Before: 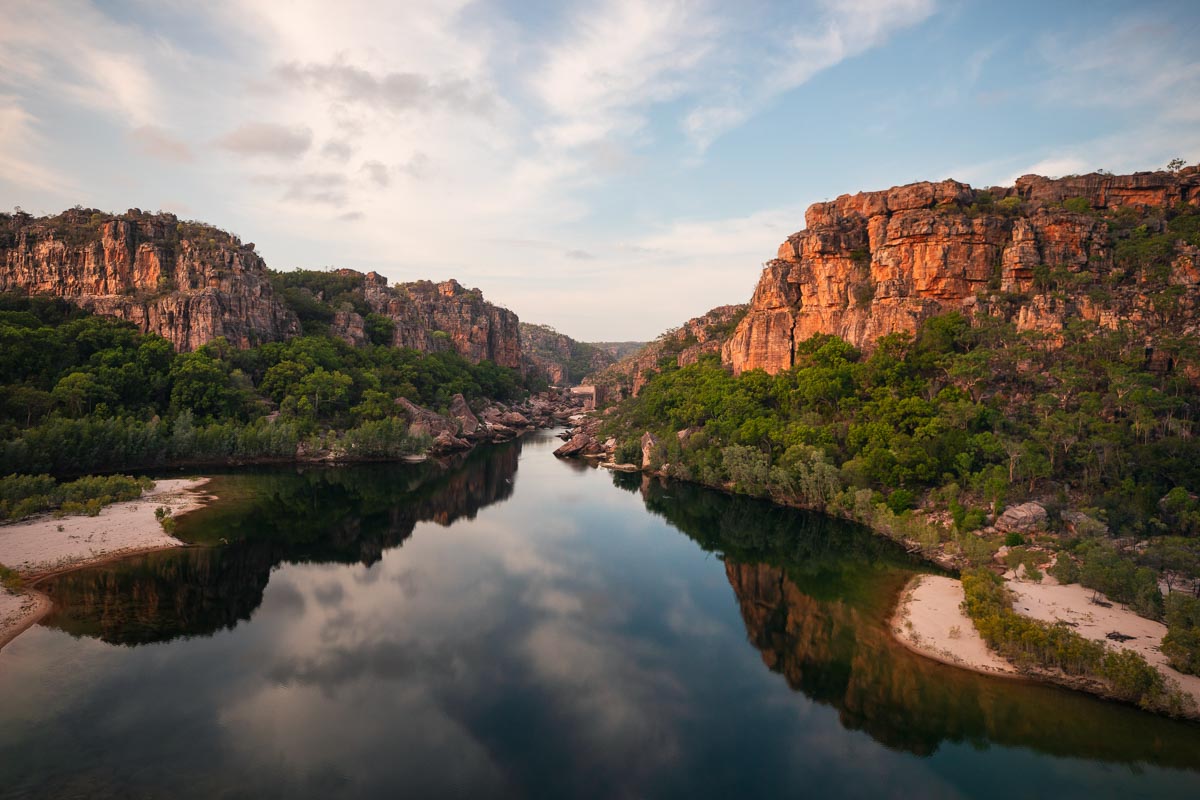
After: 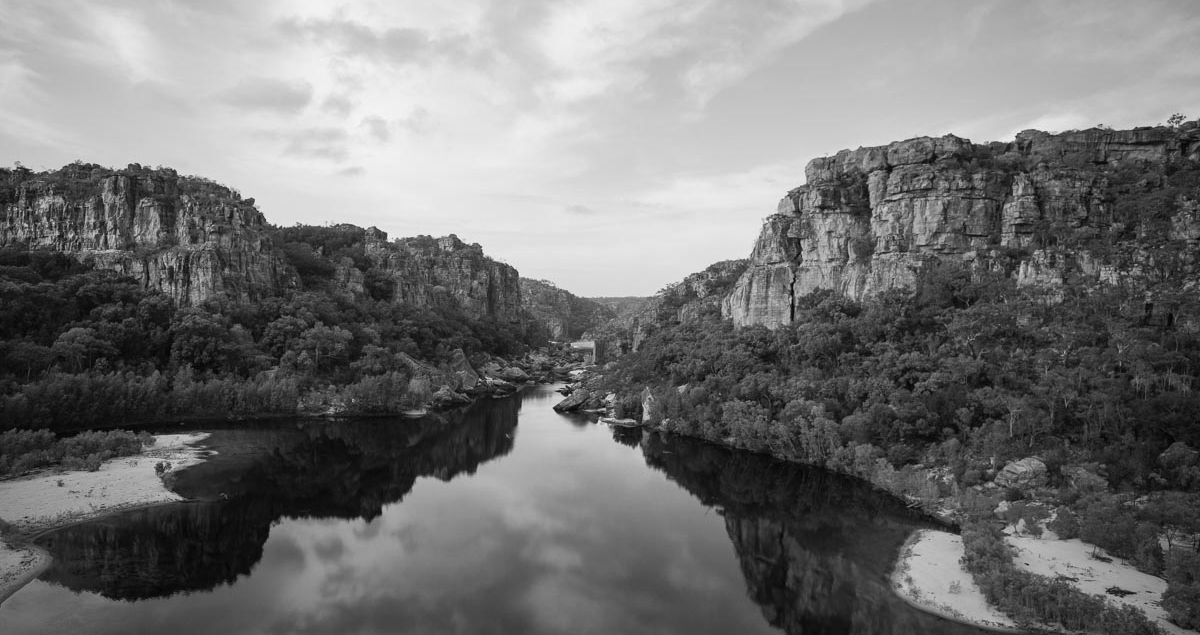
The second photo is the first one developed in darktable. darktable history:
crop and rotate: top 5.667%, bottom 14.937%
monochrome: a 2.21, b -1.33, size 2.2
